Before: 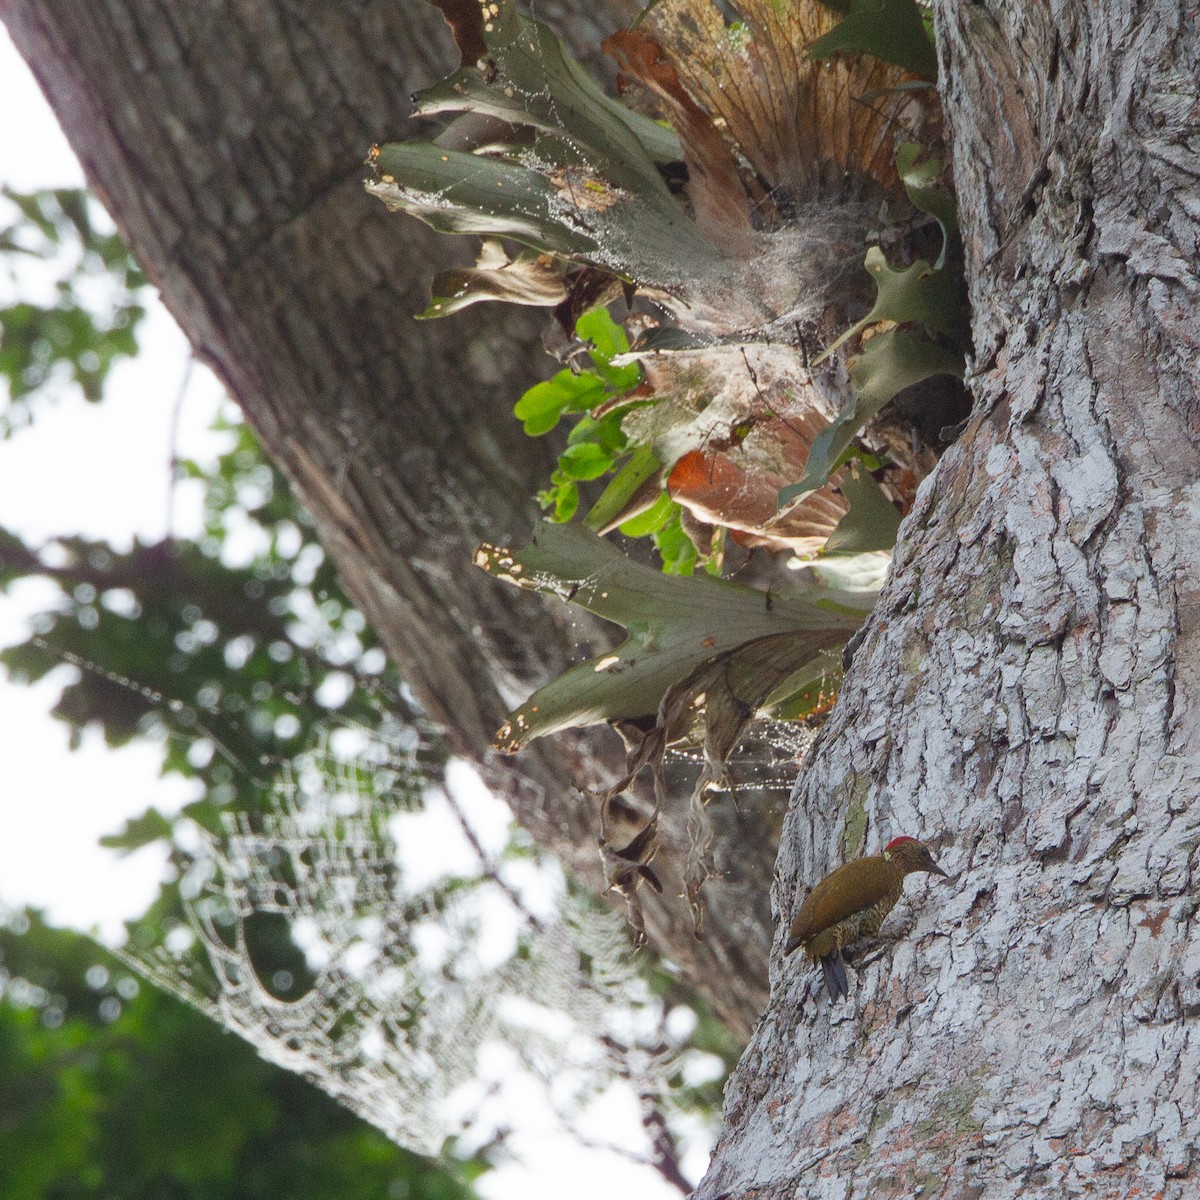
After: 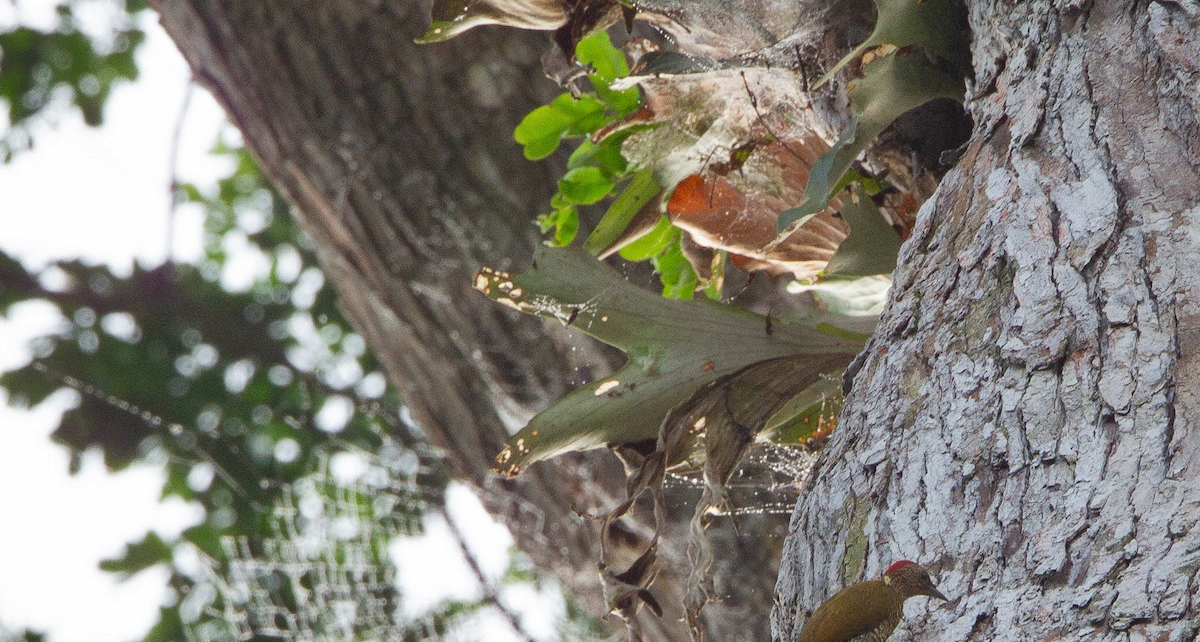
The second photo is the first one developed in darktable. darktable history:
crop and rotate: top 23.043%, bottom 23.437%
shadows and highlights: highlights color adjustment 0%, low approximation 0.01, soften with gaussian
